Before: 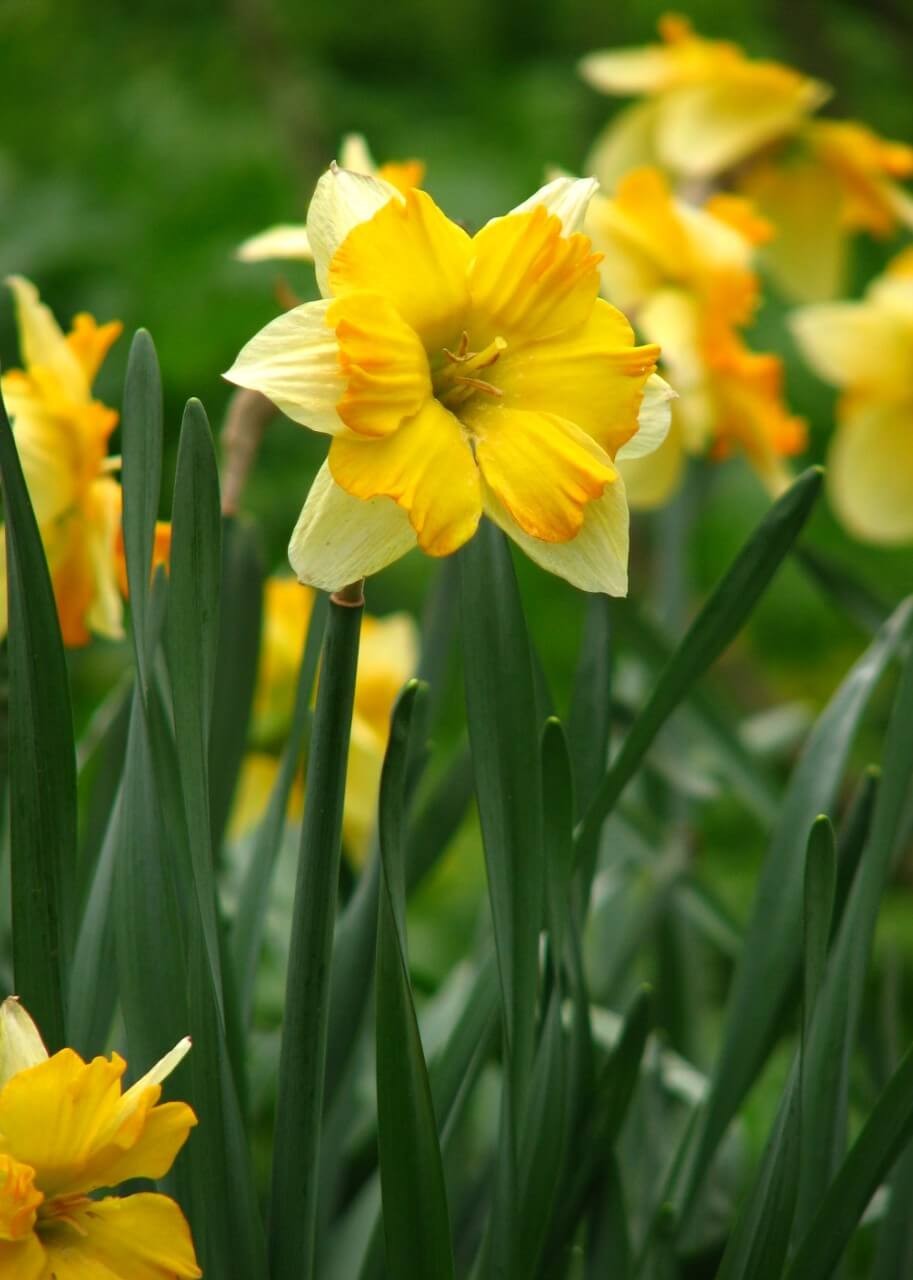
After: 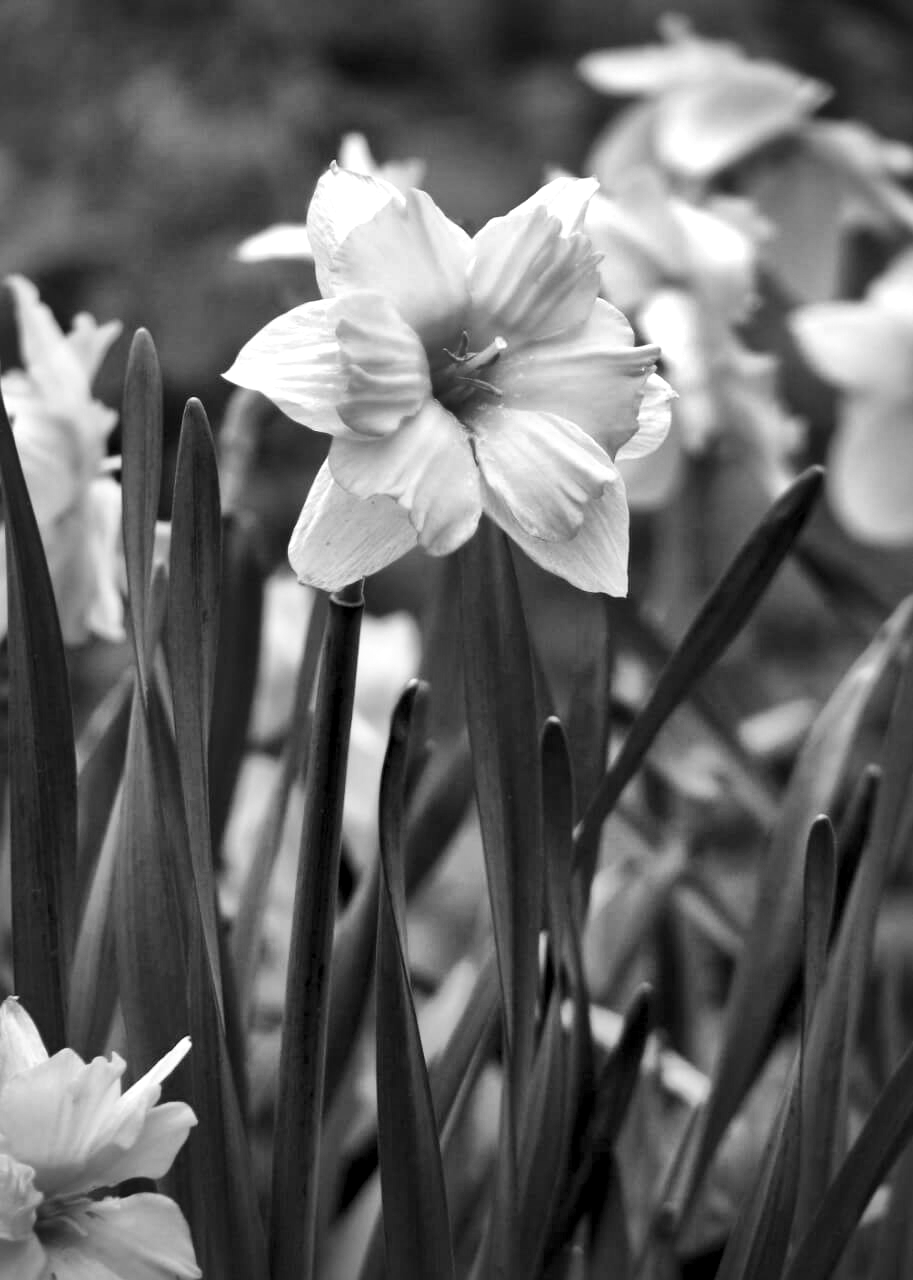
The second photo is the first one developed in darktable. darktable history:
monochrome: on, module defaults
local contrast: mode bilateral grid, contrast 44, coarseness 69, detail 214%, midtone range 0.2
